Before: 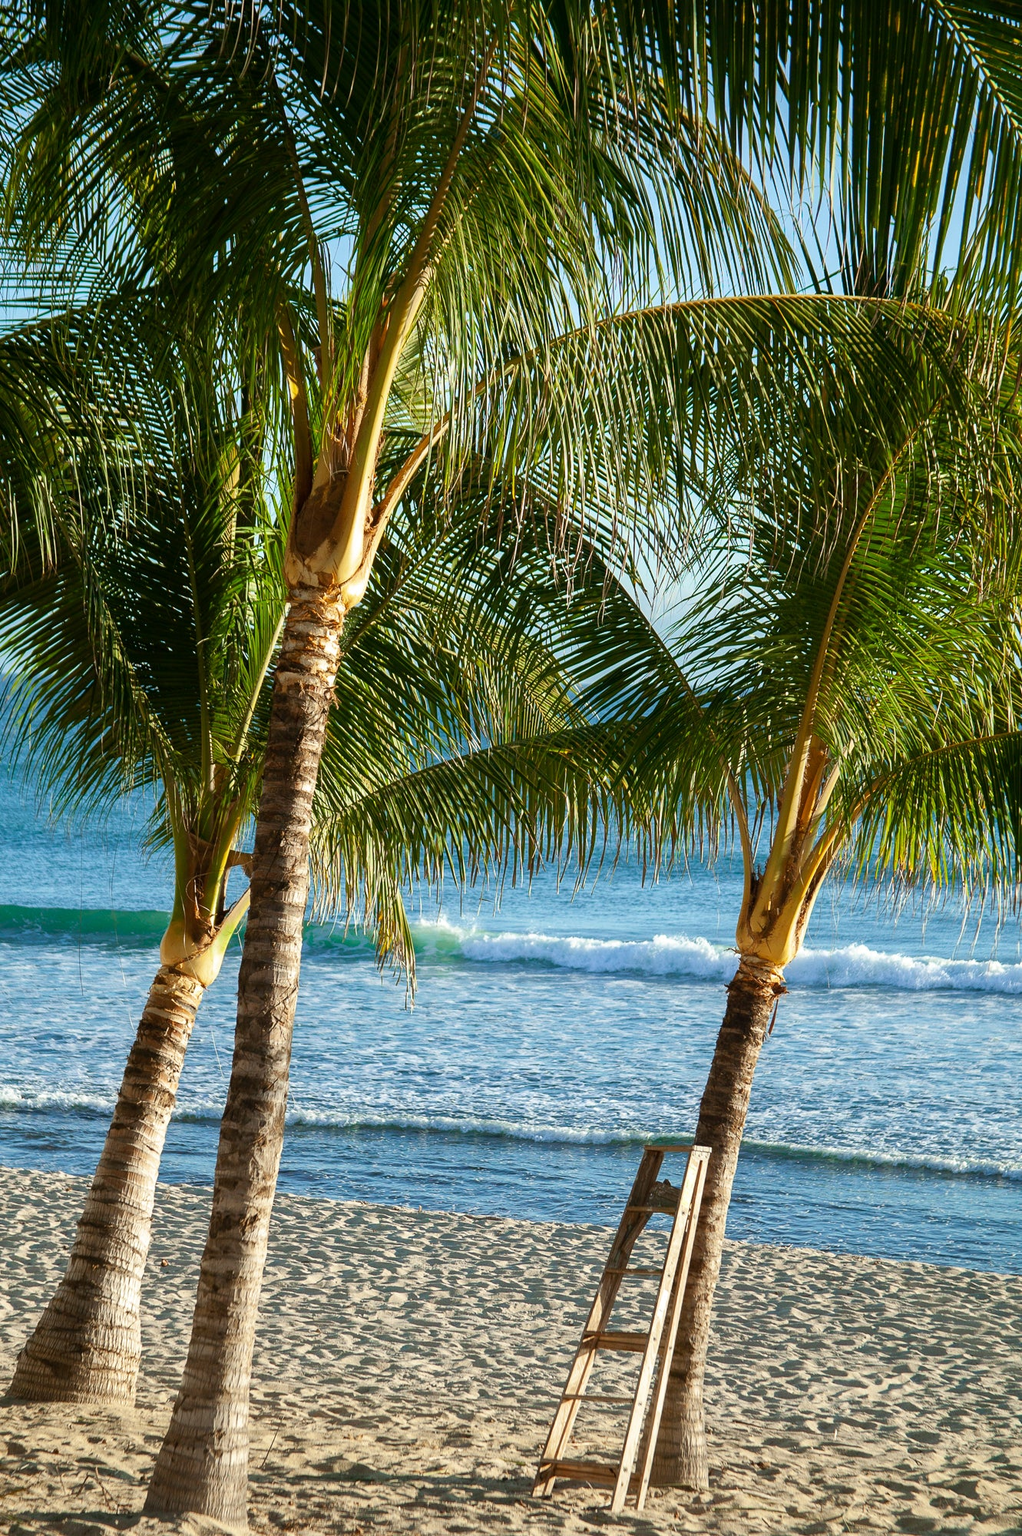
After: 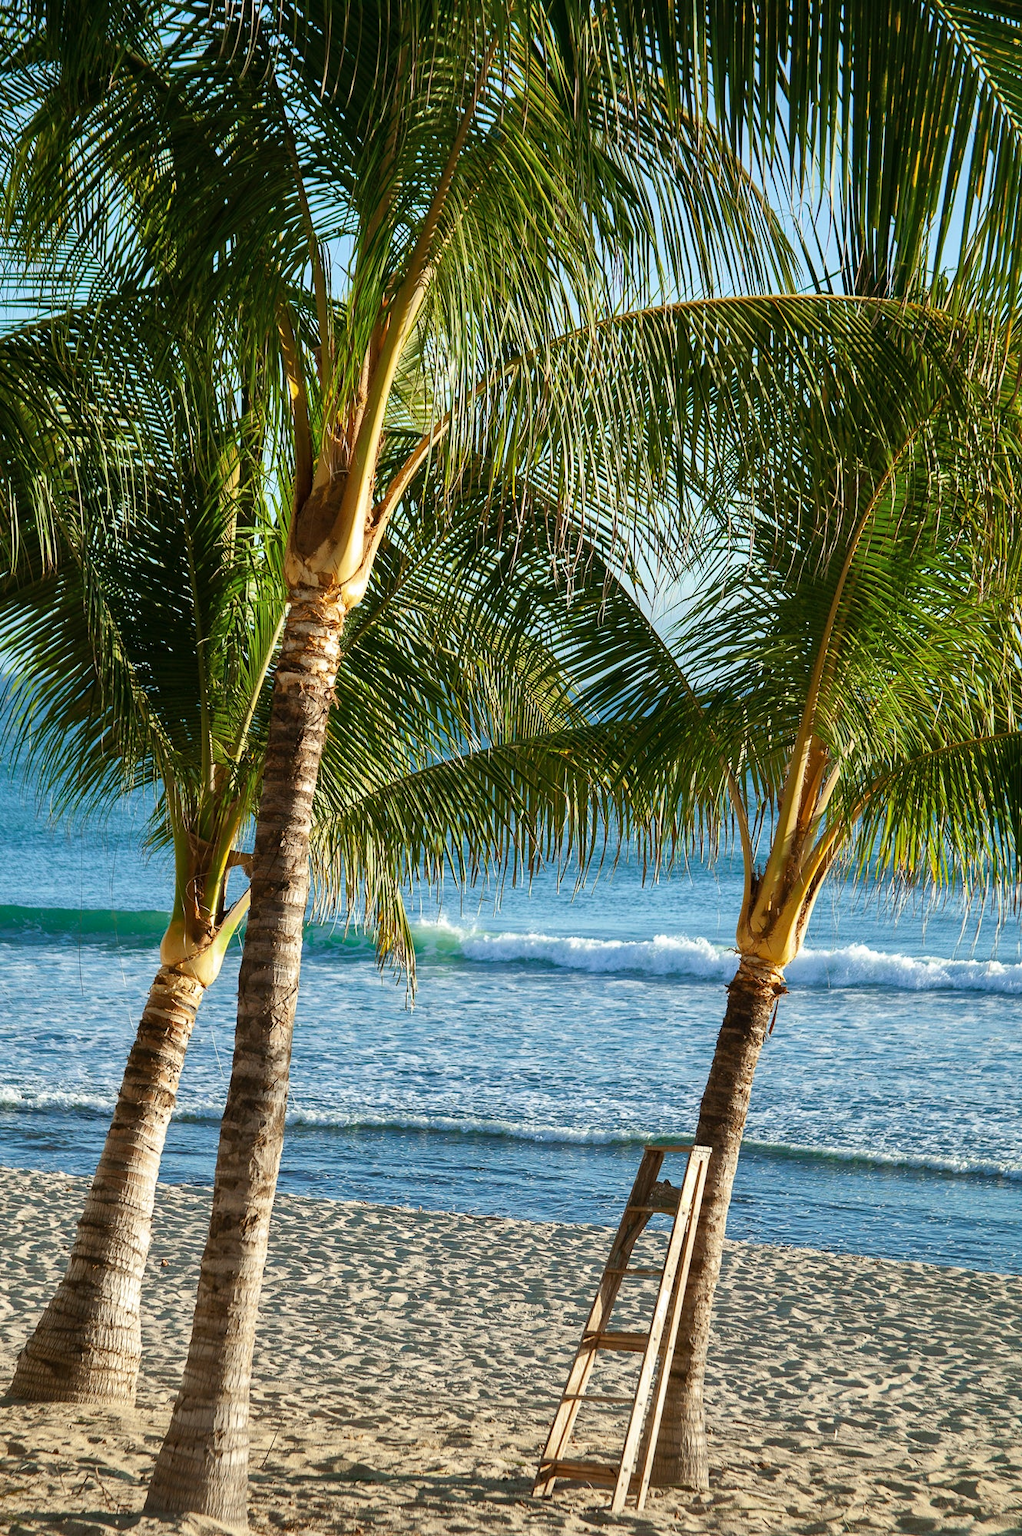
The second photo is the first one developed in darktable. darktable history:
shadows and highlights: radius 116.94, shadows 42.16, highlights -62.04, soften with gaussian
